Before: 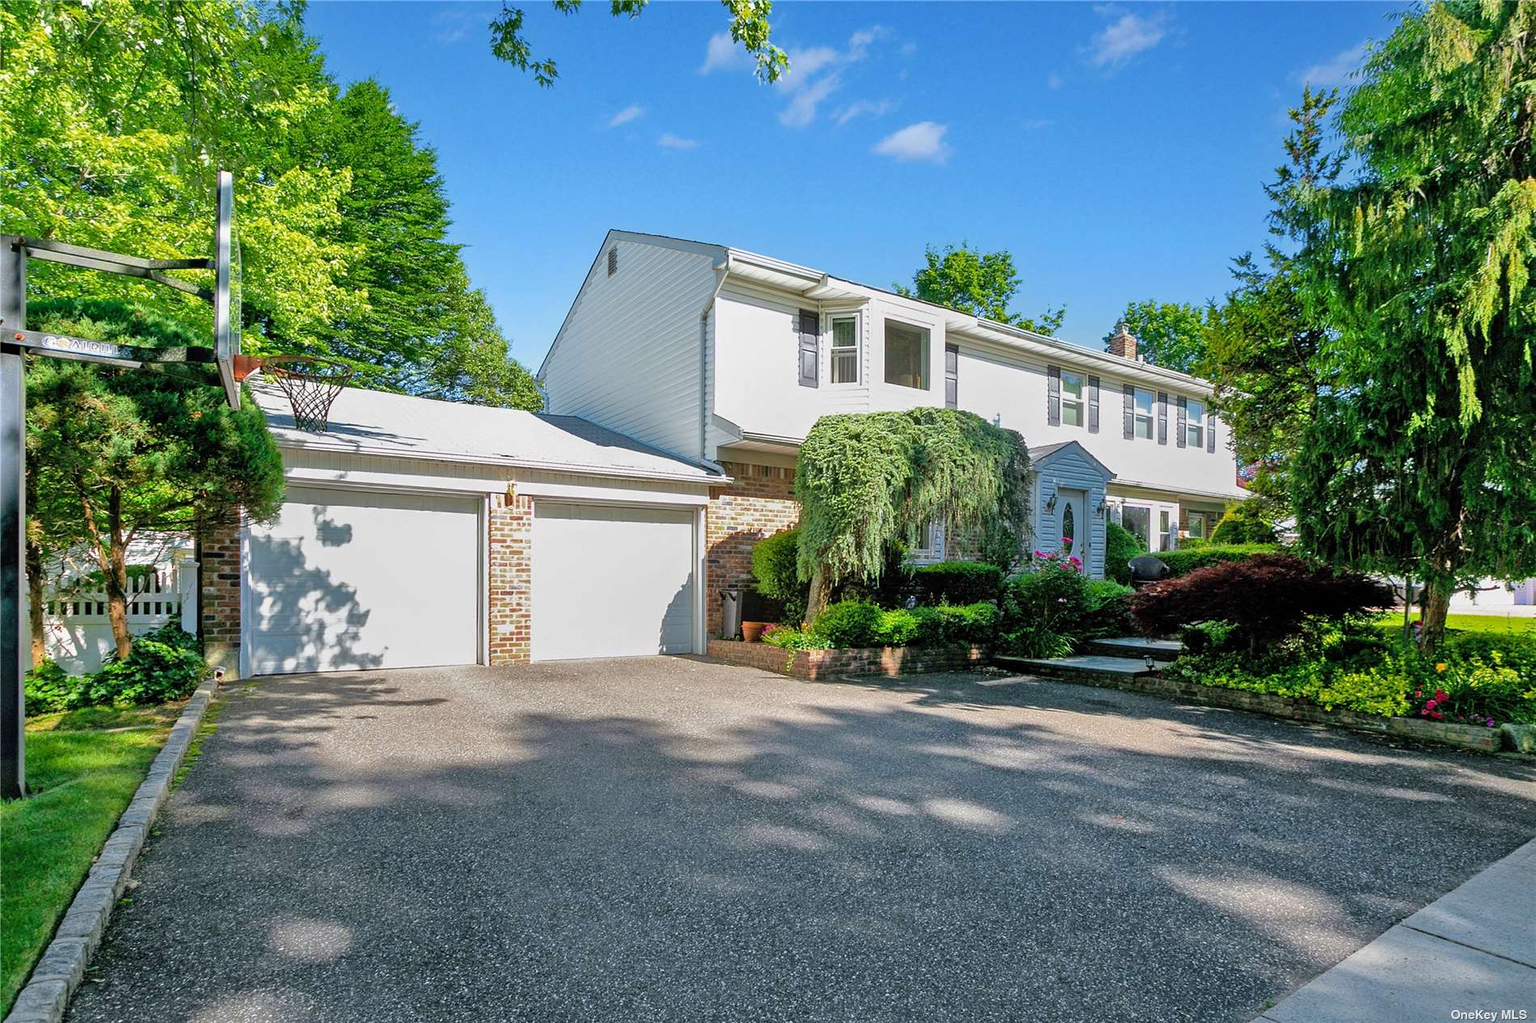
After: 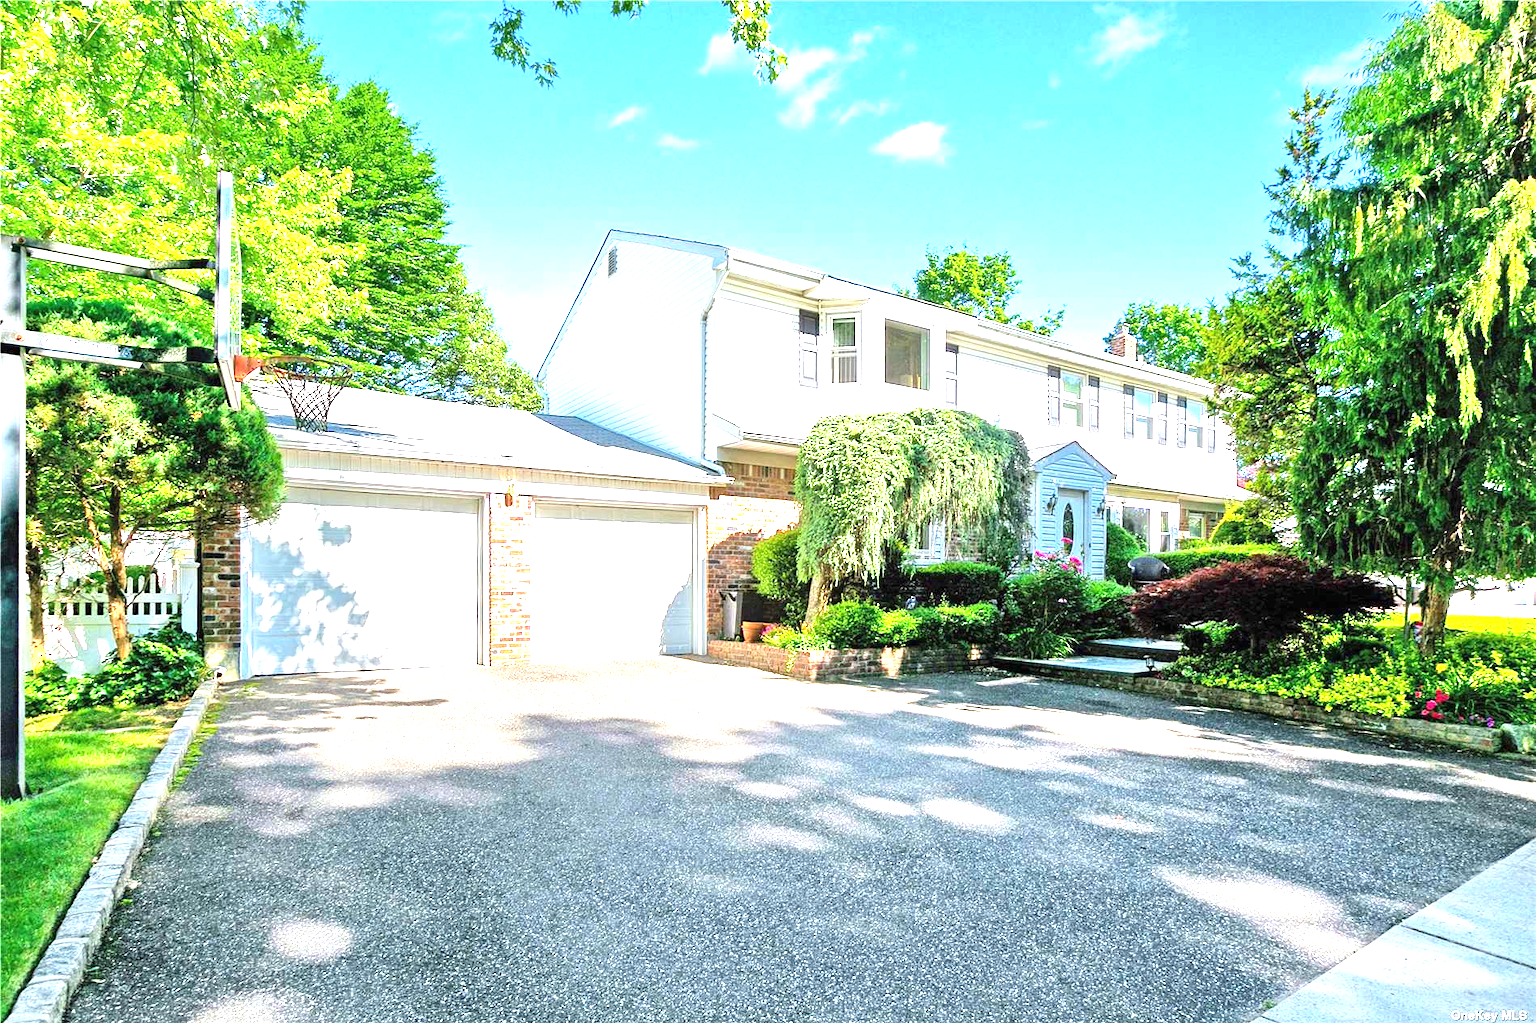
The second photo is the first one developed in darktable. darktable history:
exposure: black level correction 0, exposure 1.884 EV, compensate highlight preservation false
